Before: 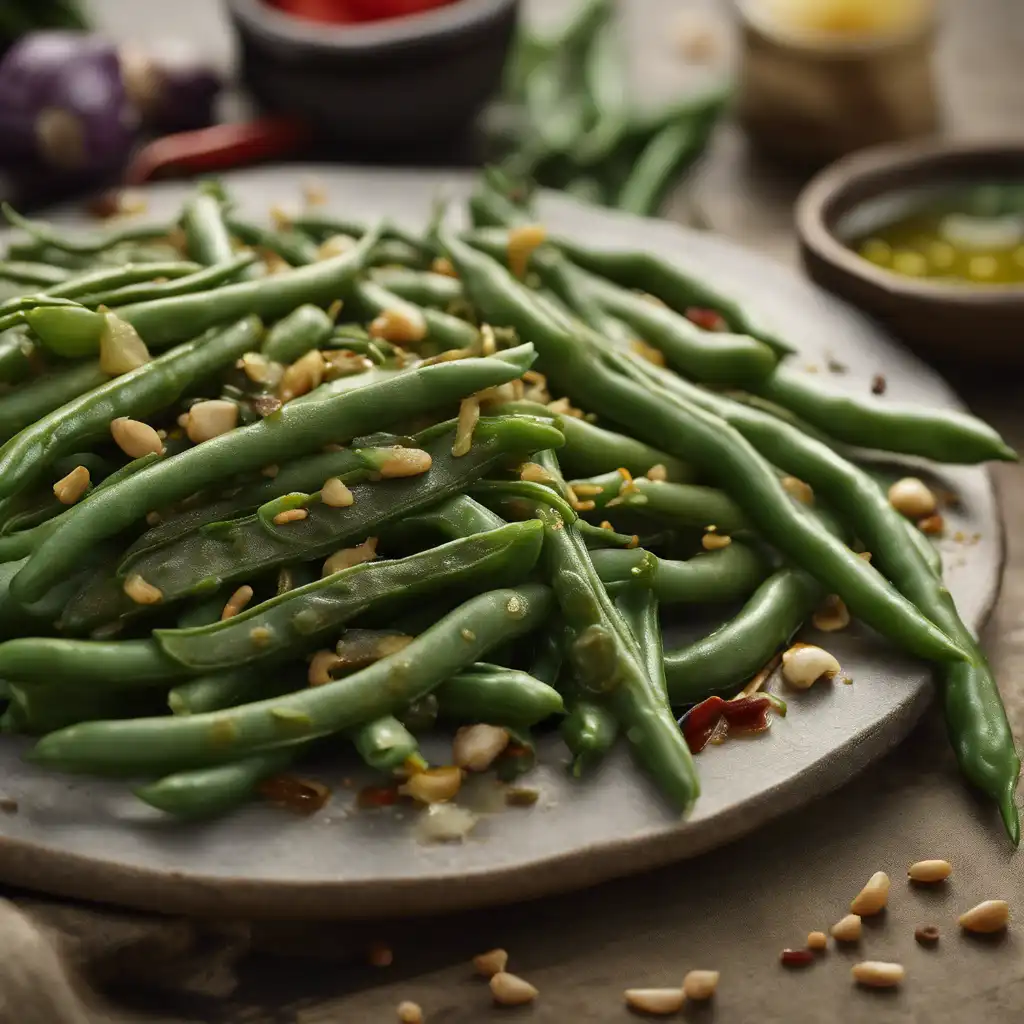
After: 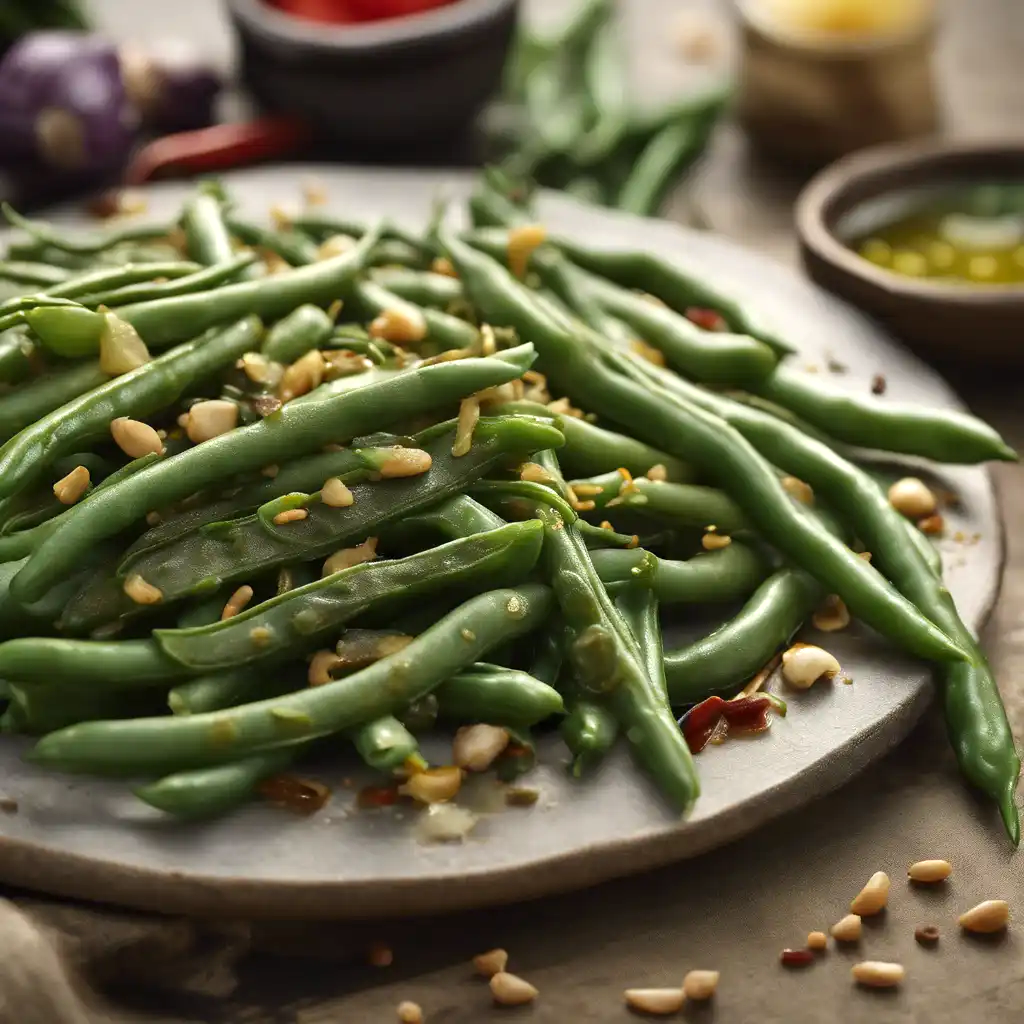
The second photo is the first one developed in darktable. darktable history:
exposure: exposure 0.376 EV, compensate exposure bias true, compensate highlight preservation false
